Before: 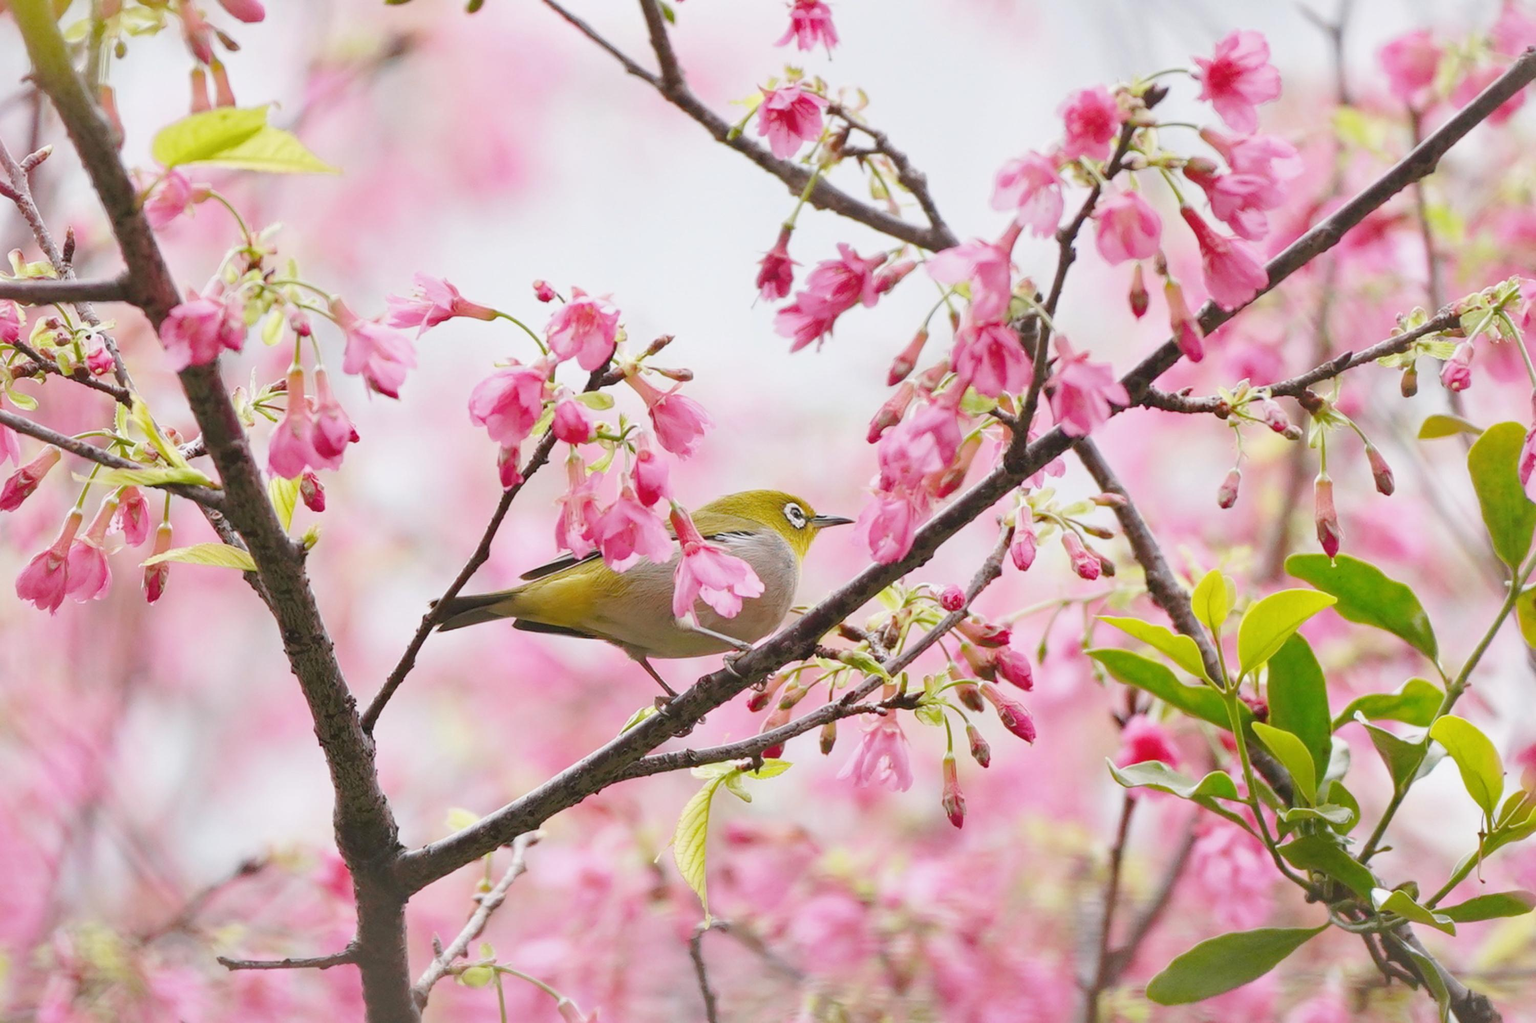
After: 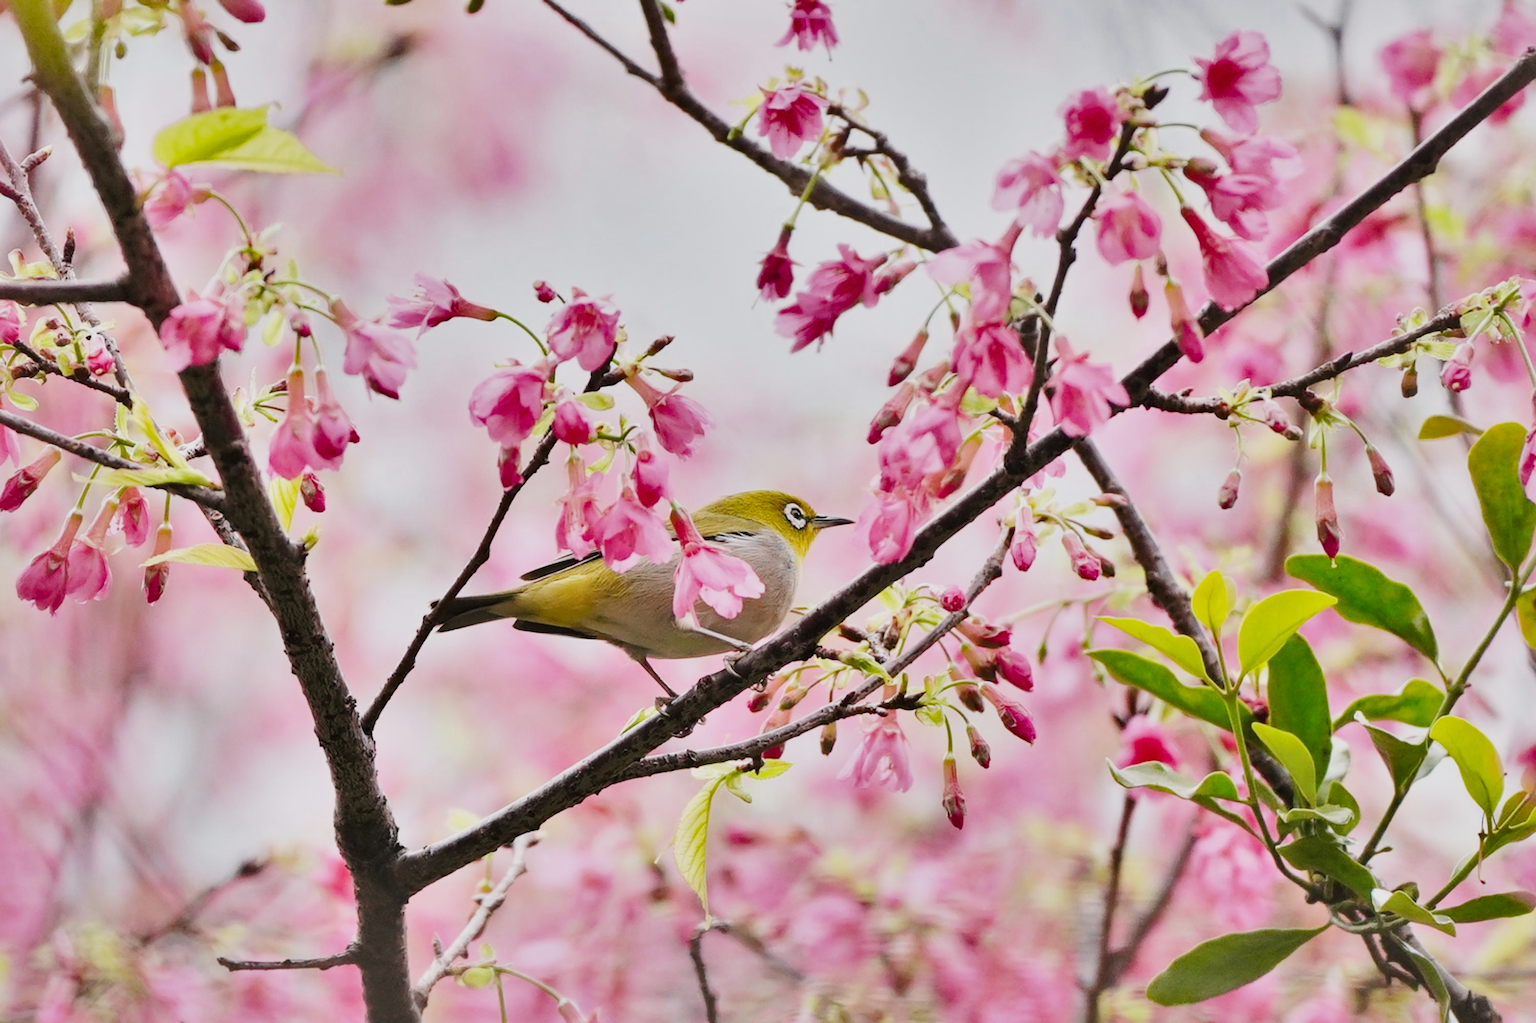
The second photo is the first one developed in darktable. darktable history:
tone equalizer: -8 EV -0.417 EV, -7 EV -0.389 EV, -6 EV -0.333 EV, -5 EV -0.222 EV, -3 EV 0.222 EV, -2 EV 0.333 EV, -1 EV 0.389 EV, +0 EV 0.417 EV, edges refinement/feathering 500, mask exposure compensation -1.57 EV, preserve details no
filmic rgb: black relative exposure -7.5 EV, white relative exposure 5 EV, hardness 3.31, contrast 1.3, contrast in shadows safe
exposure: compensate highlight preservation false
shadows and highlights: radius 108.52, shadows 23.73, highlights -59.32, low approximation 0.01, soften with gaussian
